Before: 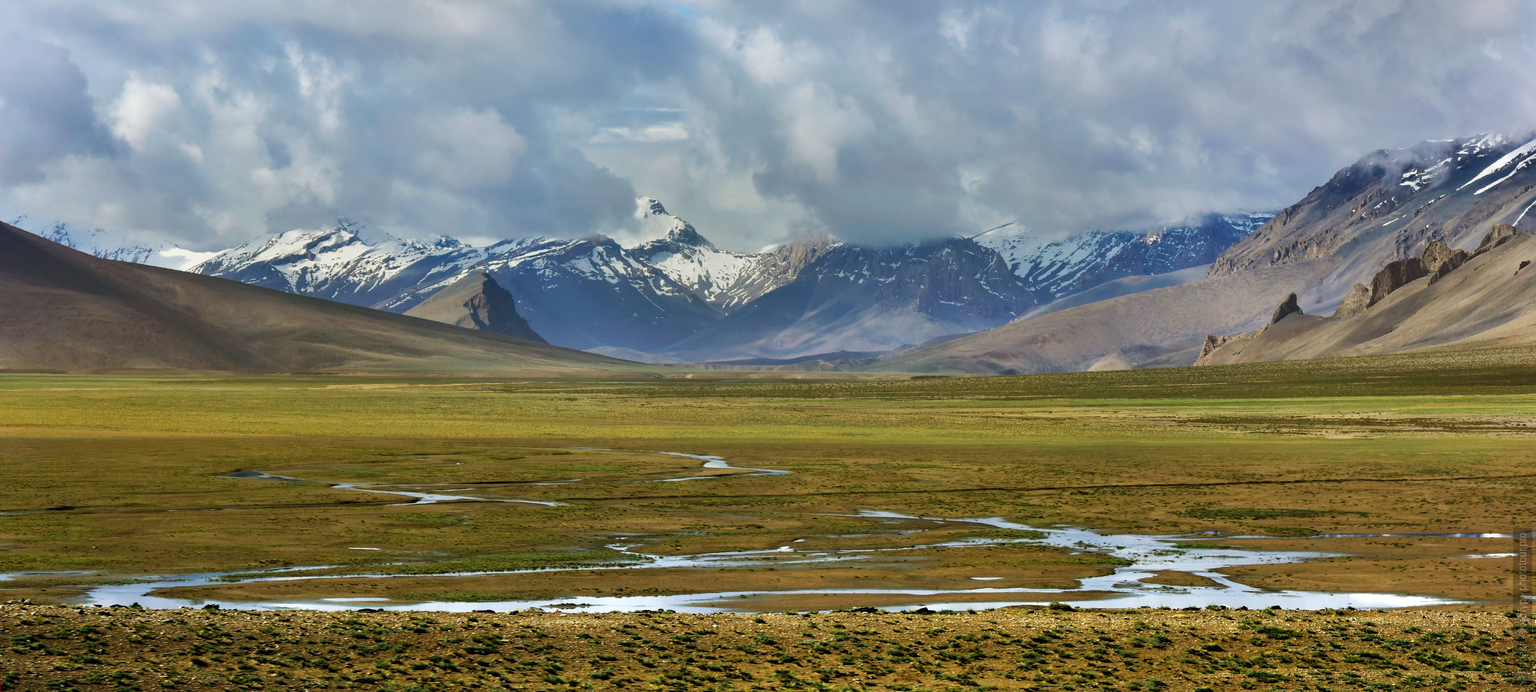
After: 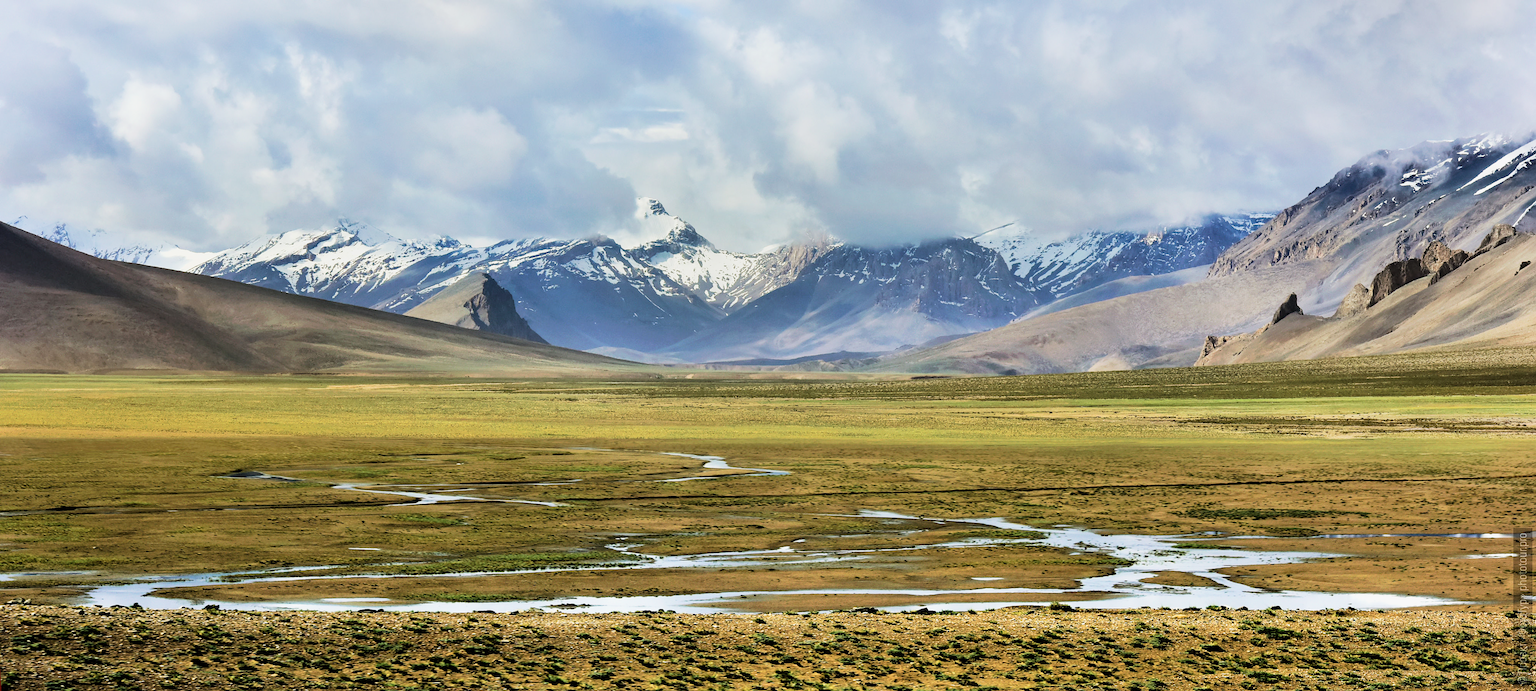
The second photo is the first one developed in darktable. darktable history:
exposure: black level correction 0, exposure 0.7 EV, compensate exposure bias true, compensate highlight preservation false
contrast brightness saturation: contrast 0.01, saturation -0.05
filmic rgb: black relative exposure -5 EV, hardness 2.88, contrast 1.4, highlights saturation mix -20%
sharpen: radius 1.559, amount 0.373, threshold 1.271
